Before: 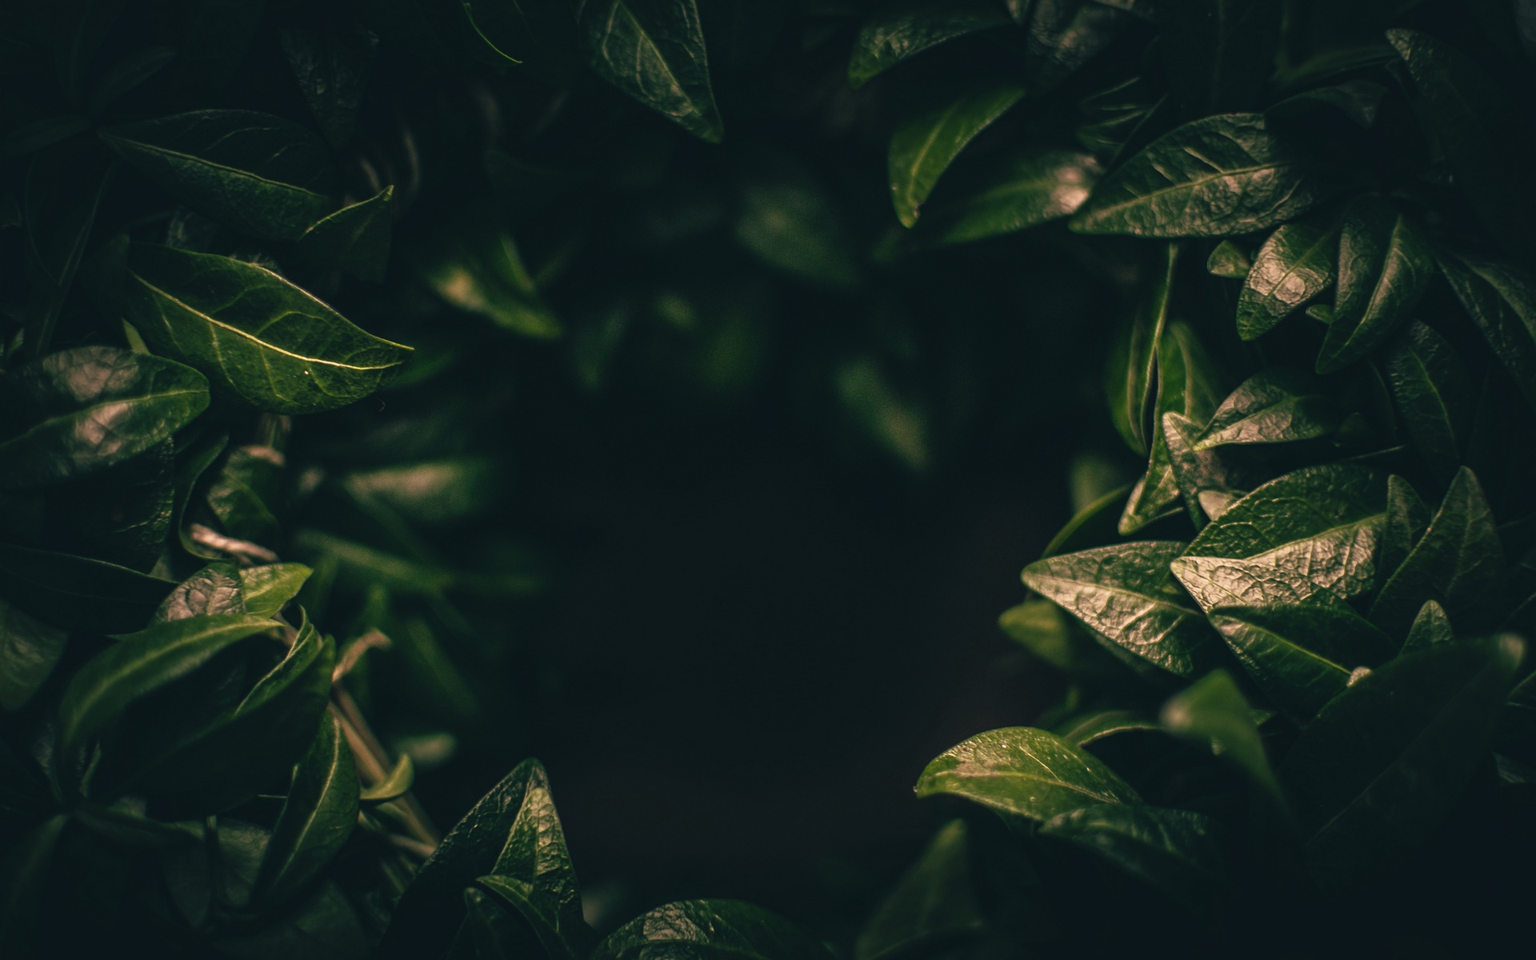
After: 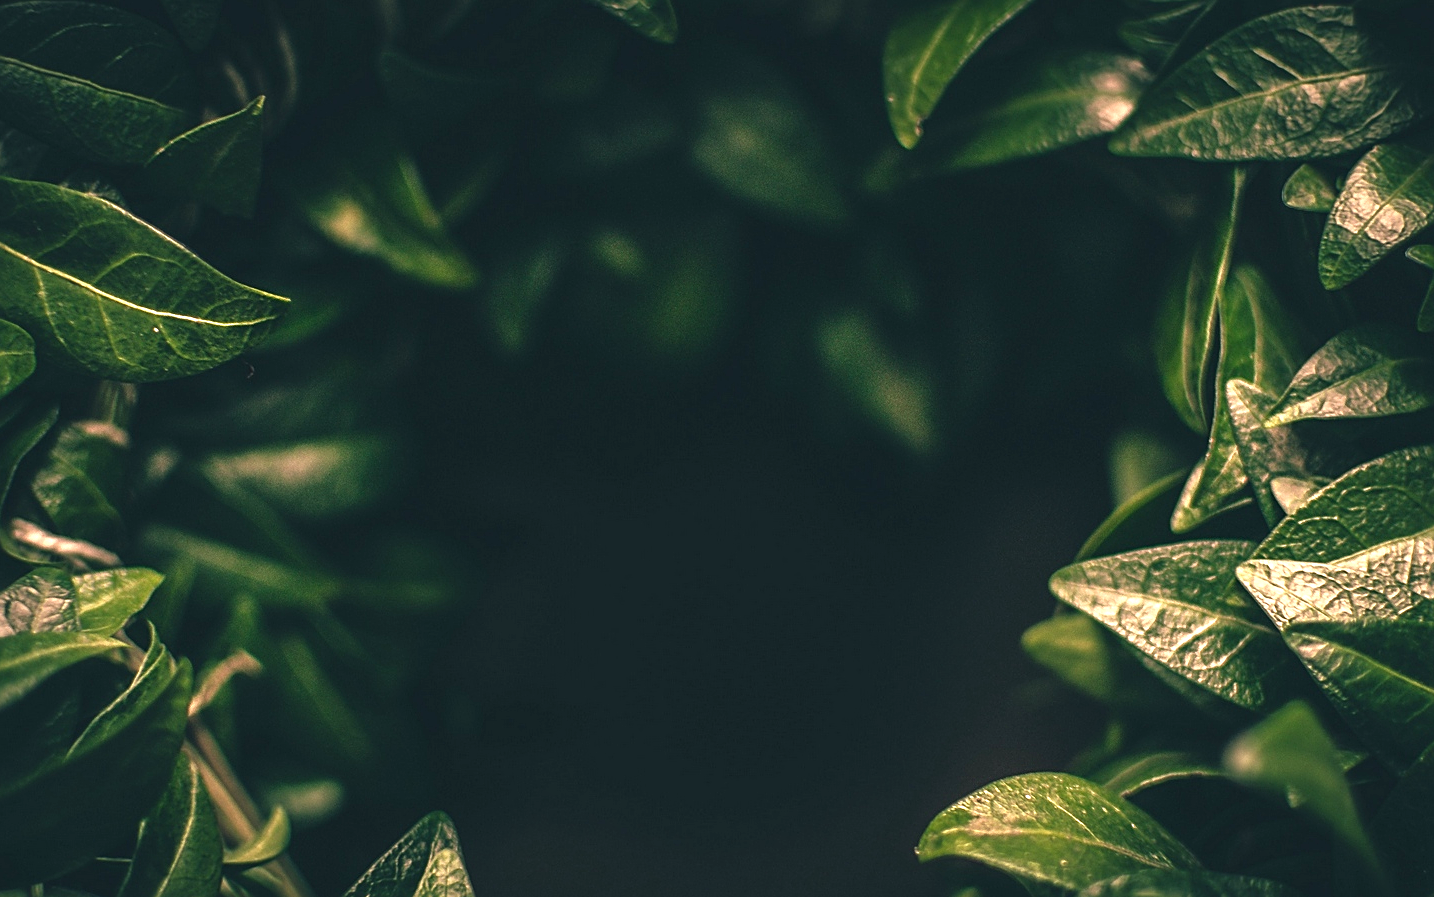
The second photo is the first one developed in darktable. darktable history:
exposure: exposure 1 EV, compensate highlight preservation false
tone equalizer: on, module defaults
crop and rotate: left 11.831%, top 11.346%, right 13.429%, bottom 13.899%
sharpen: on, module defaults
